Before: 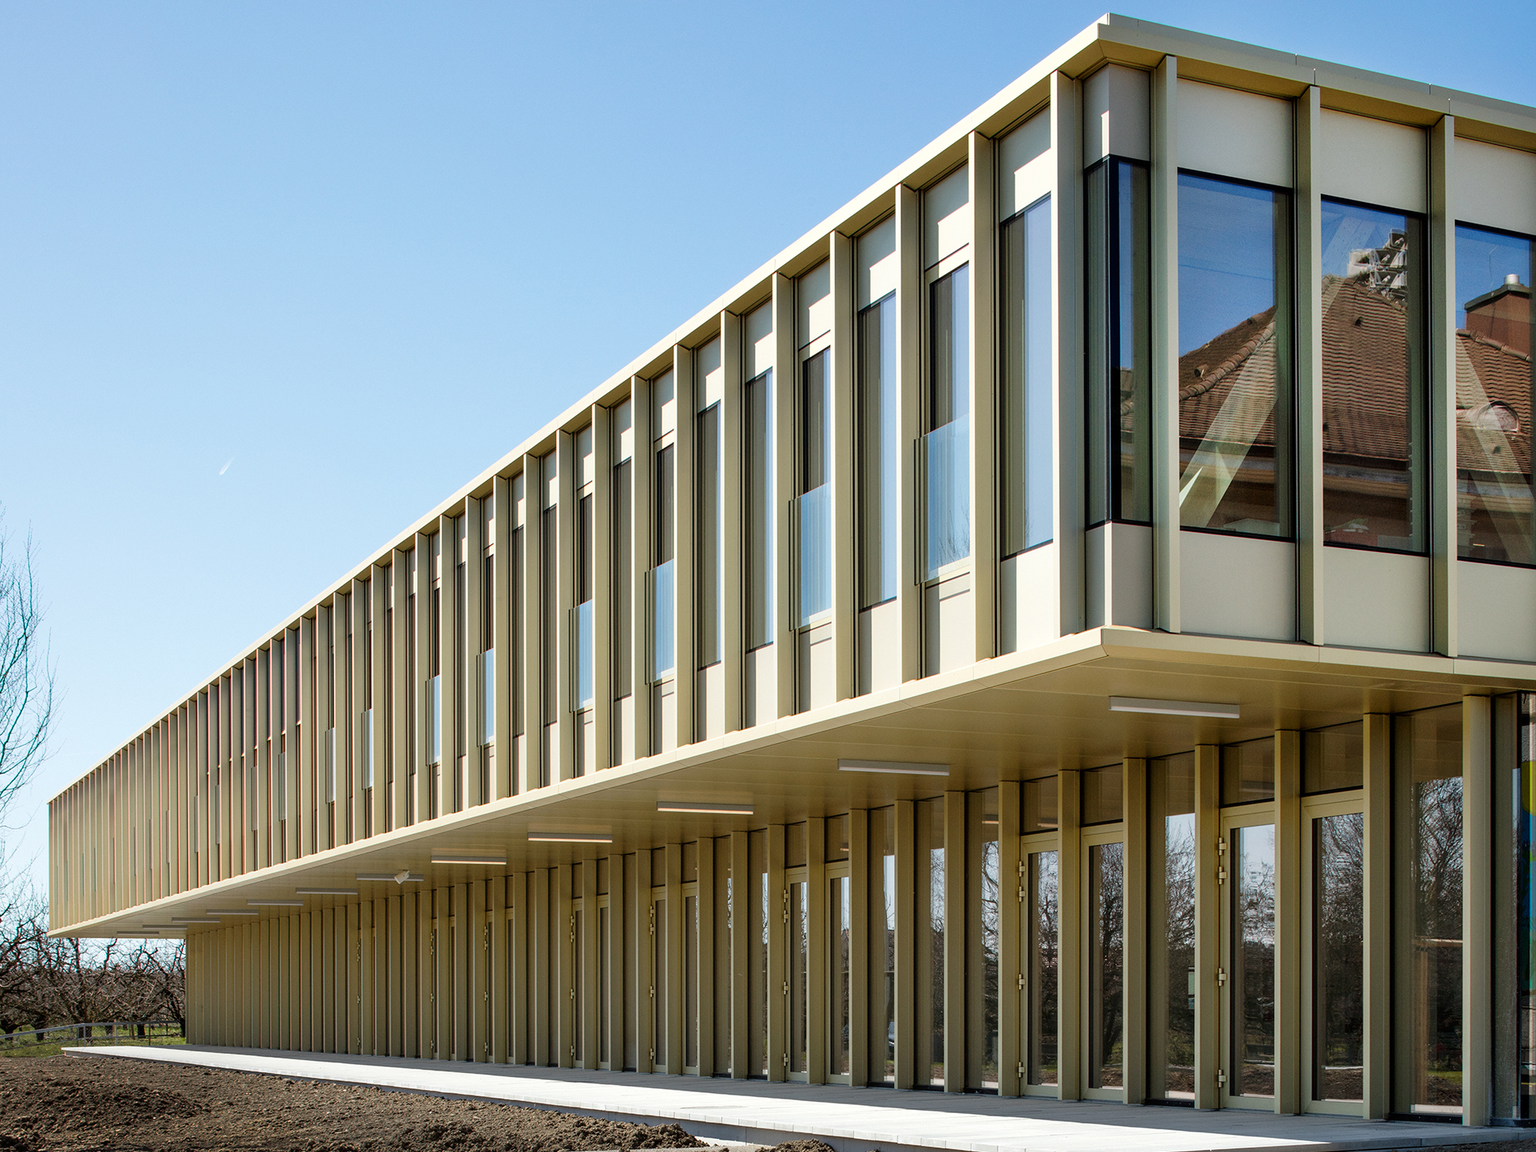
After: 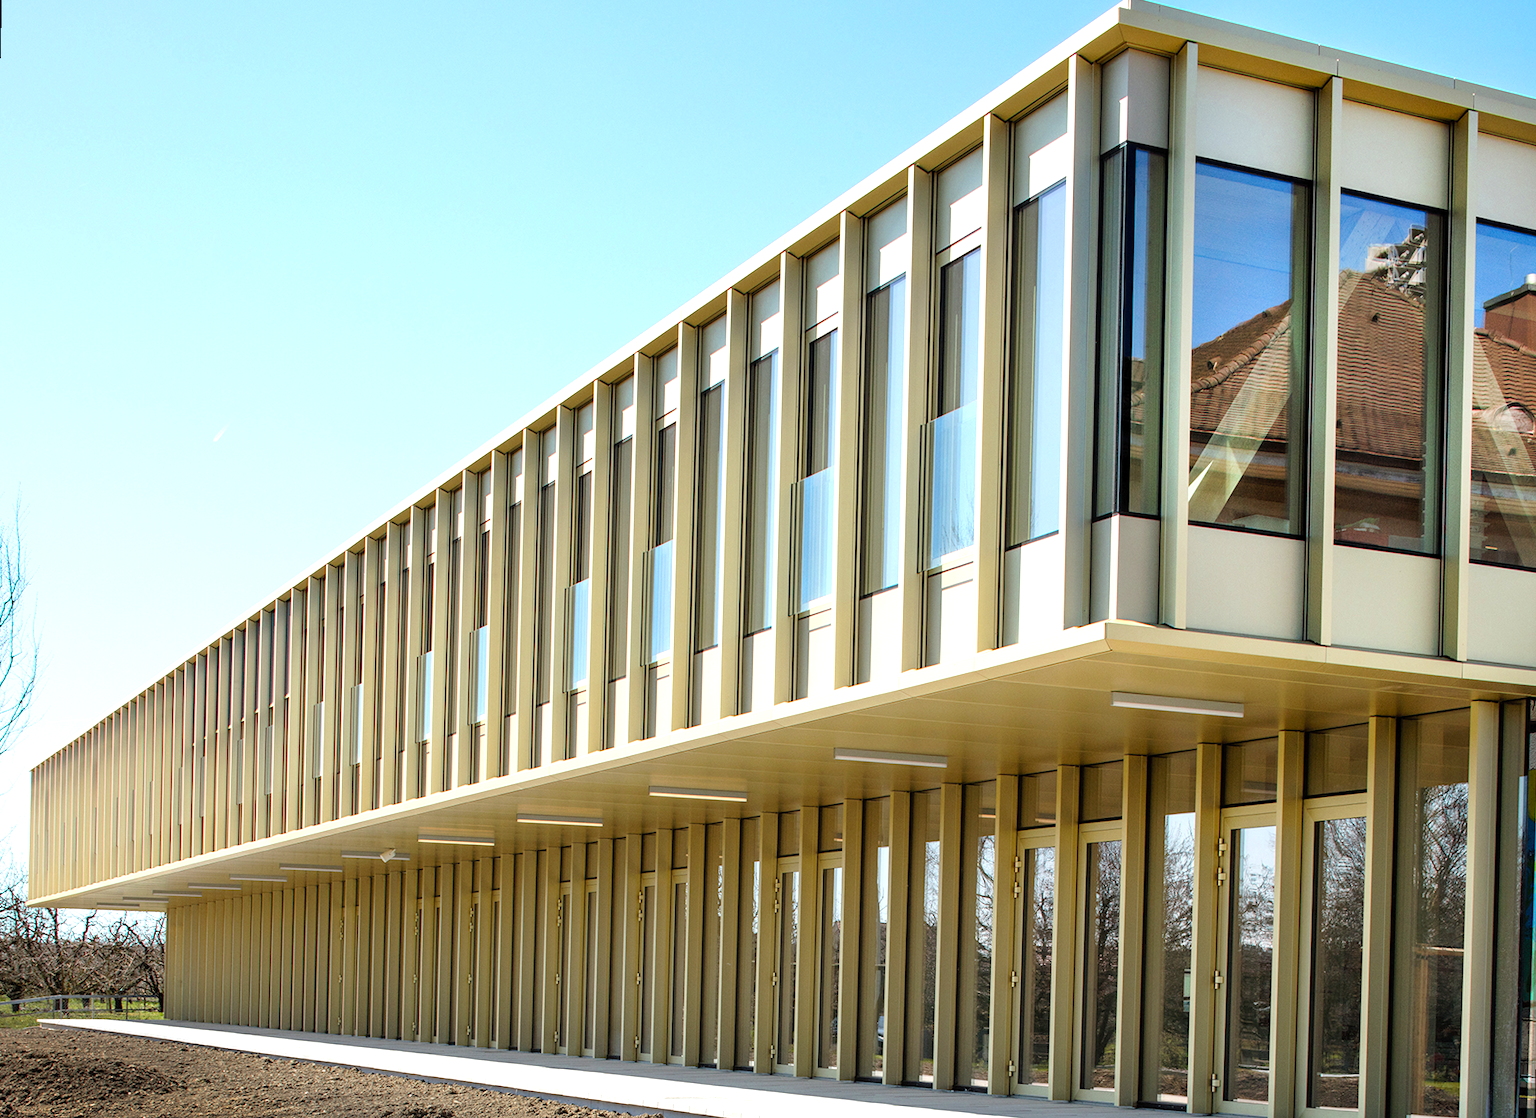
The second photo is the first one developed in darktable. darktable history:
exposure: exposure 0.485 EV, compensate highlight preservation false
contrast brightness saturation: contrast 0.07, brightness 0.08, saturation 0.18
color zones: curves: ch0 [(0.25, 0.5) (0.463, 0.627) (0.484, 0.637) (0.75, 0.5)]
rotate and perspective: rotation 1.57°, crop left 0.018, crop right 0.982, crop top 0.039, crop bottom 0.961
